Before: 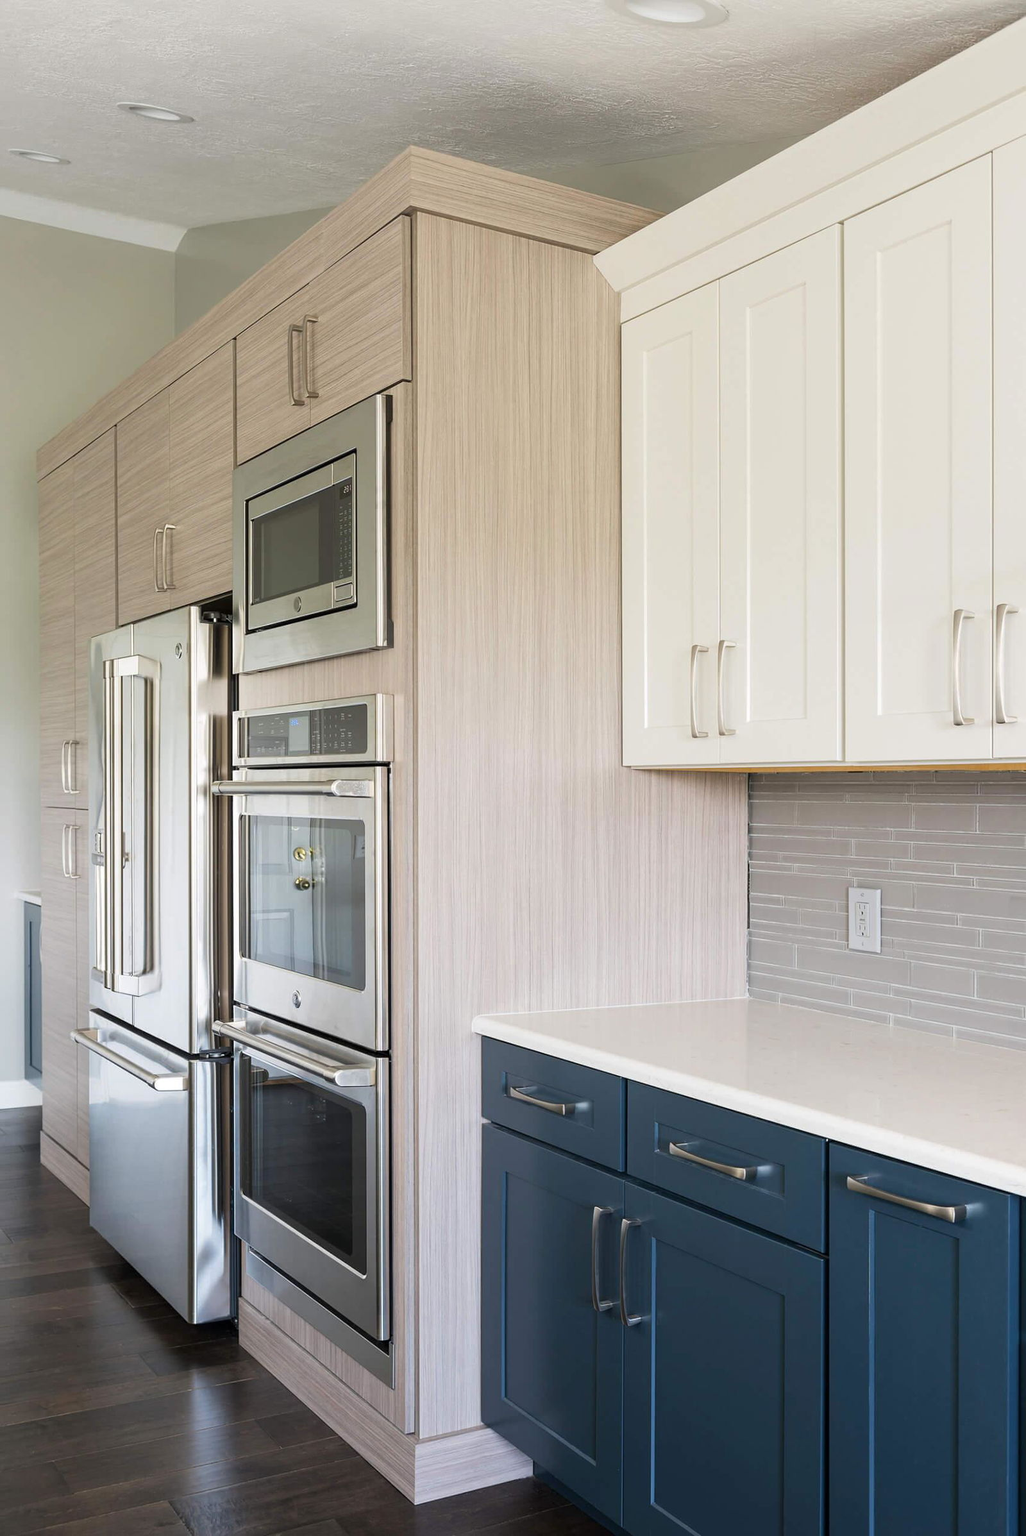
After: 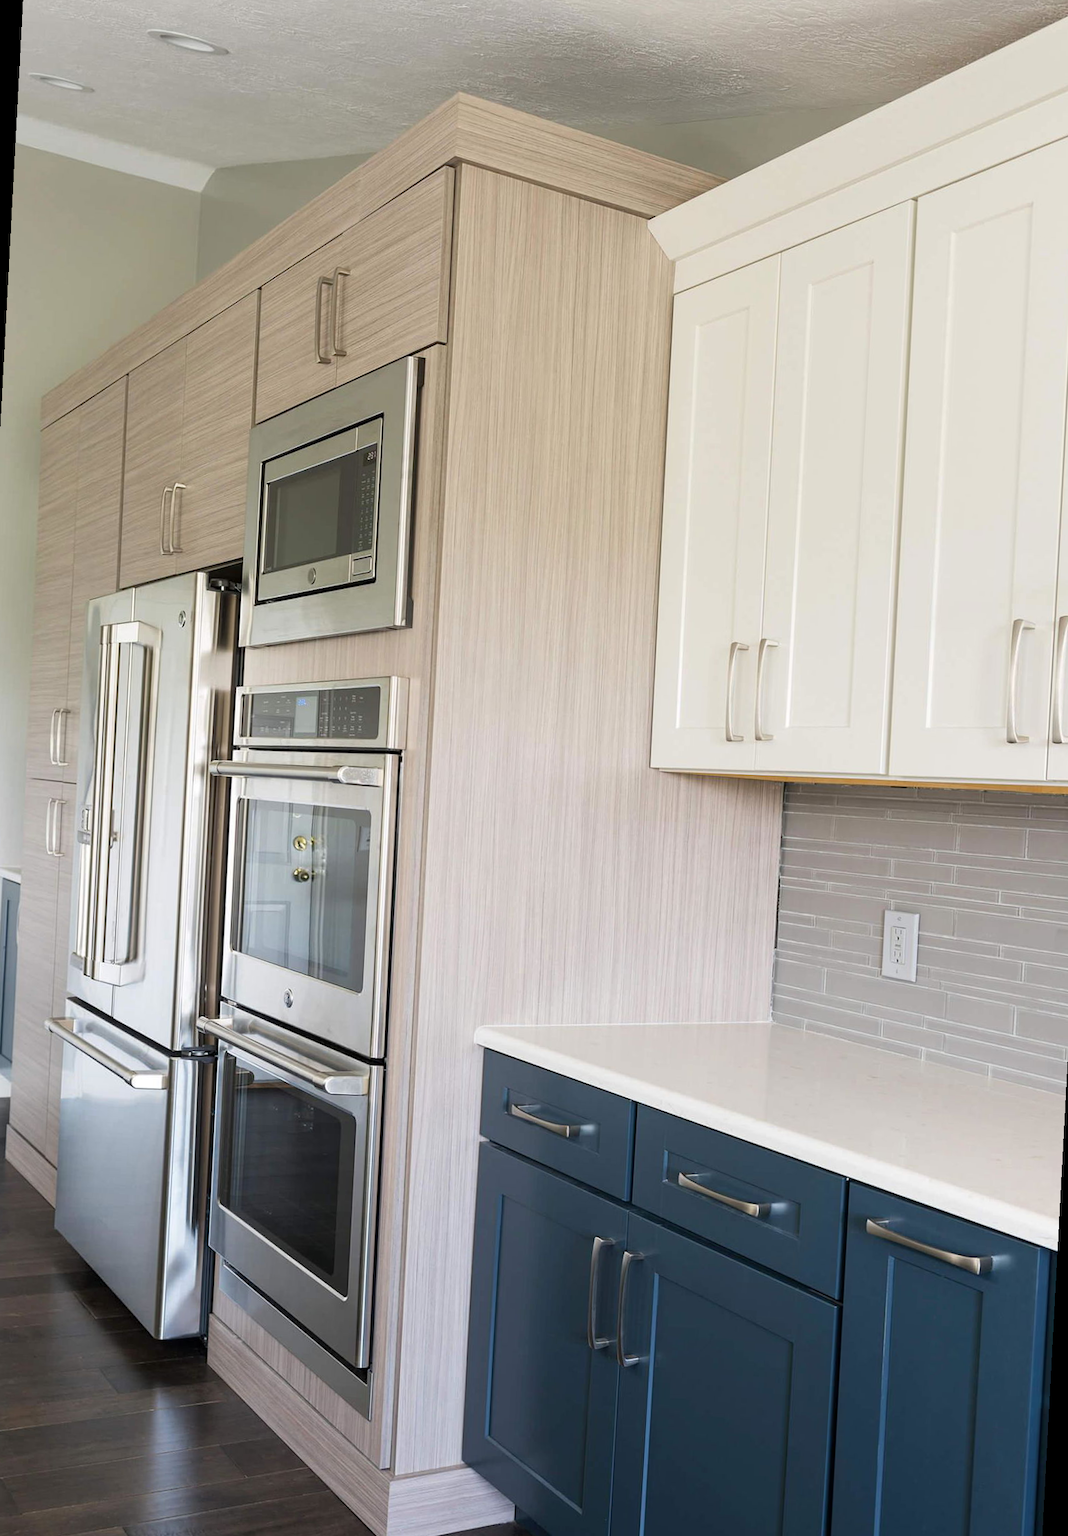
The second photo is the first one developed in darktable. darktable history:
crop and rotate: angle -3.05°, left 5.037%, top 5.157%, right 4.747%, bottom 4.489%
